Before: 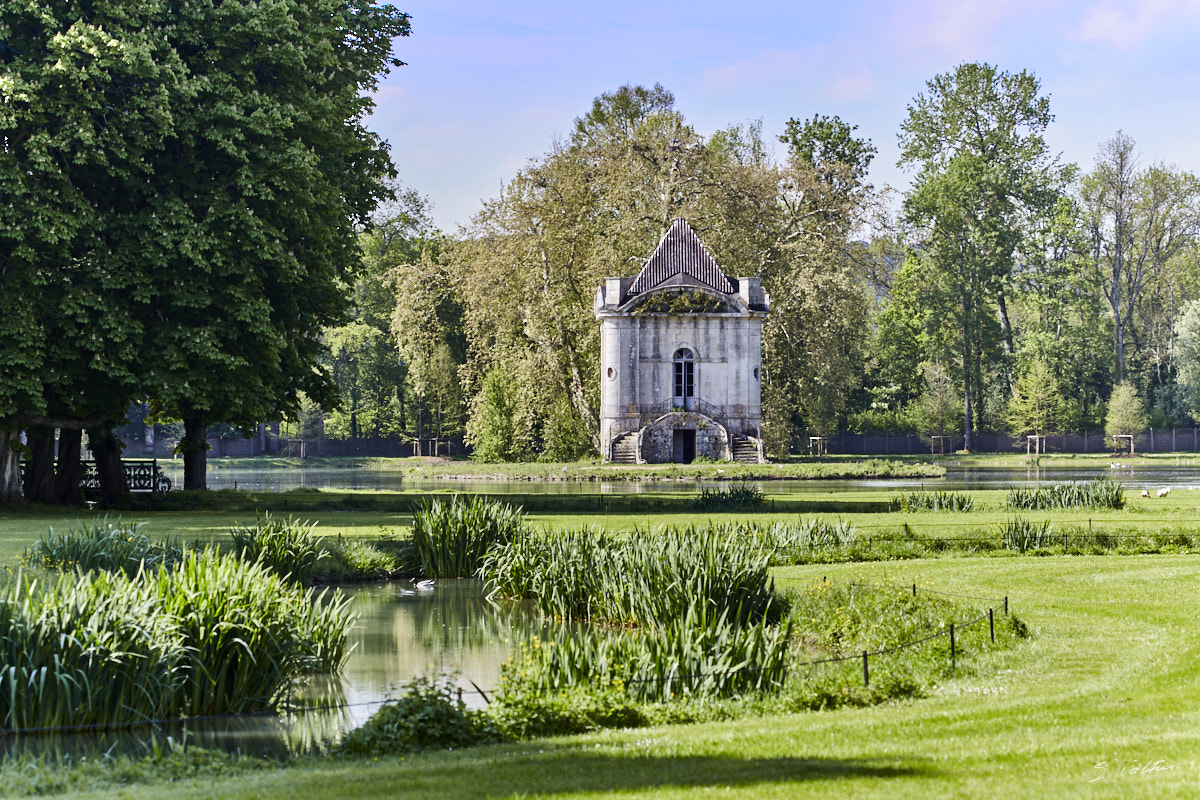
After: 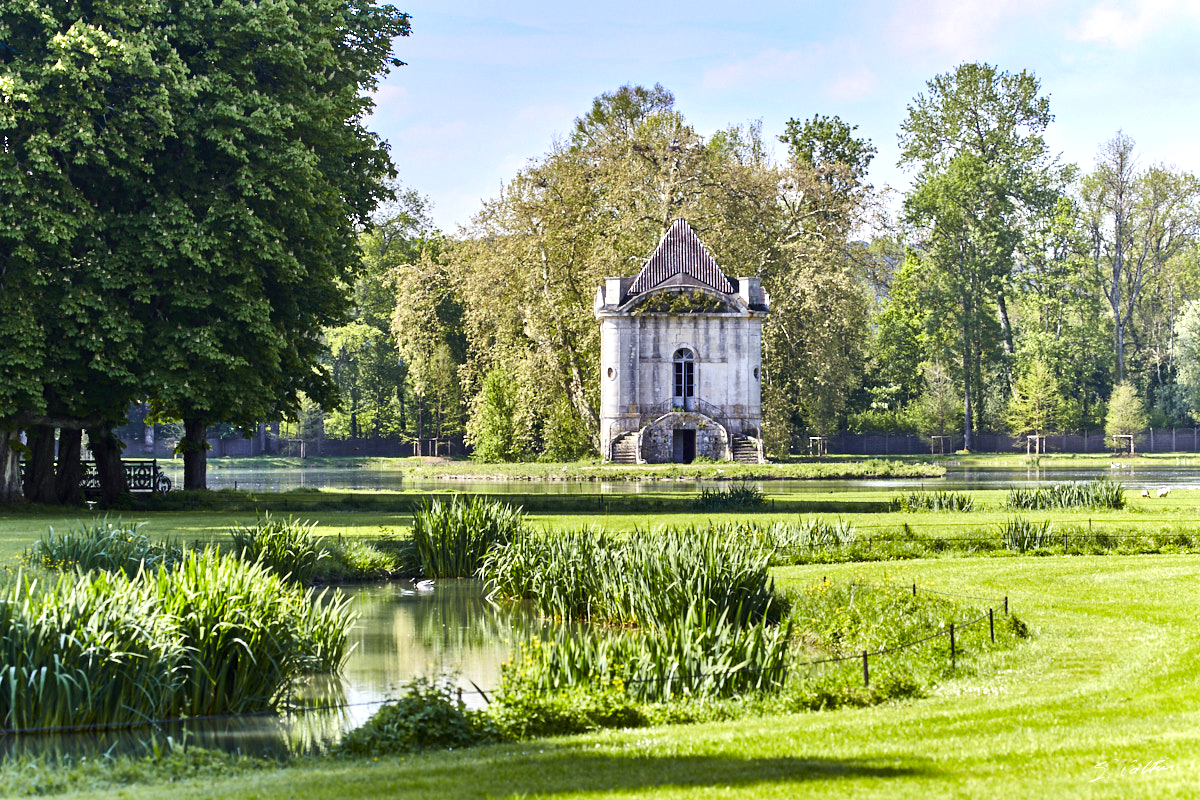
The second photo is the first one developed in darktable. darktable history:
color calibration: output colorfulness [0.12, 0.12, 0.12, 0], output brightness [0.12, 0.12, 0.12, 0], illuminant same as pipeline (D50), x 0.346, y 0.359, temperature 5002.42 K
